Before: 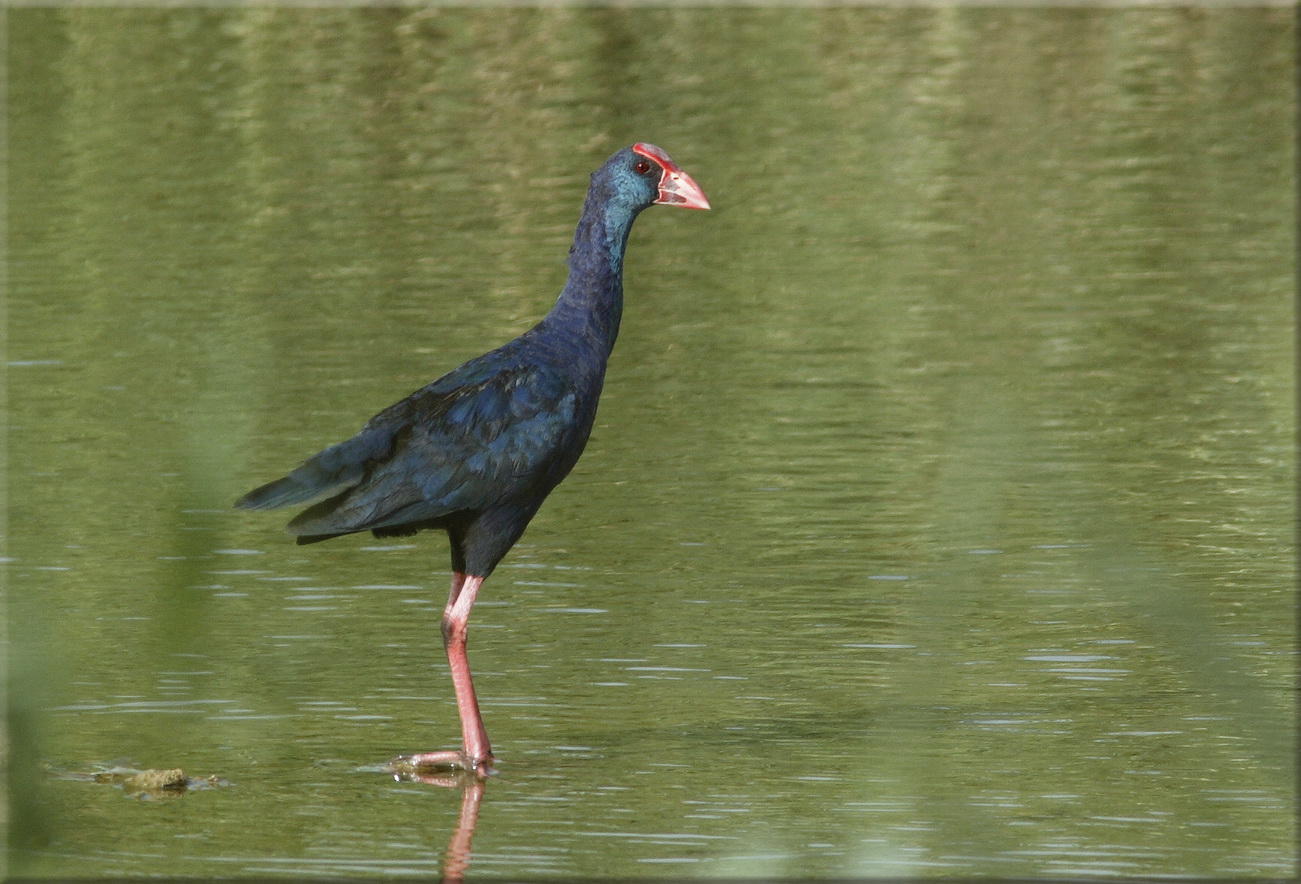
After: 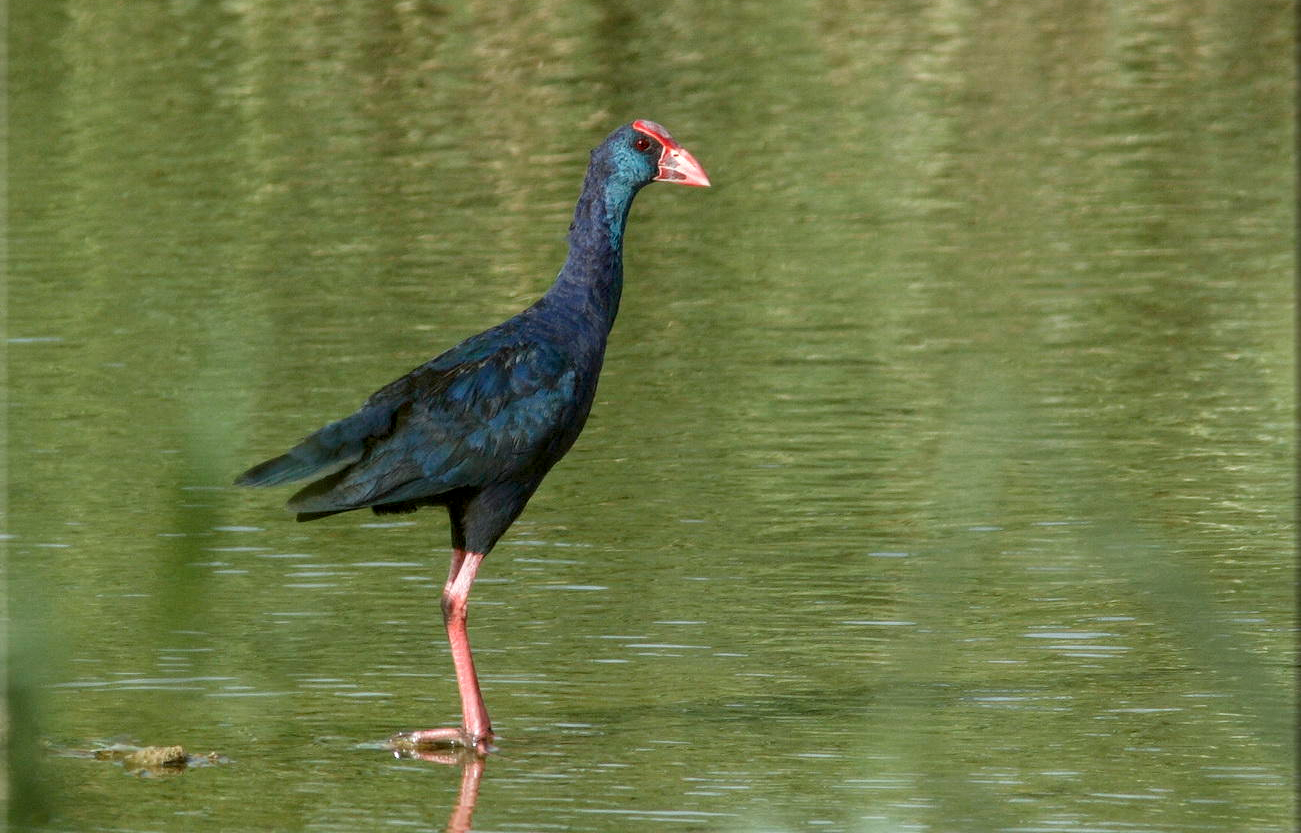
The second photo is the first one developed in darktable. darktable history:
crop and rotate: top 2.641%, bottom 3.048%
local contrast: on, module defaults
